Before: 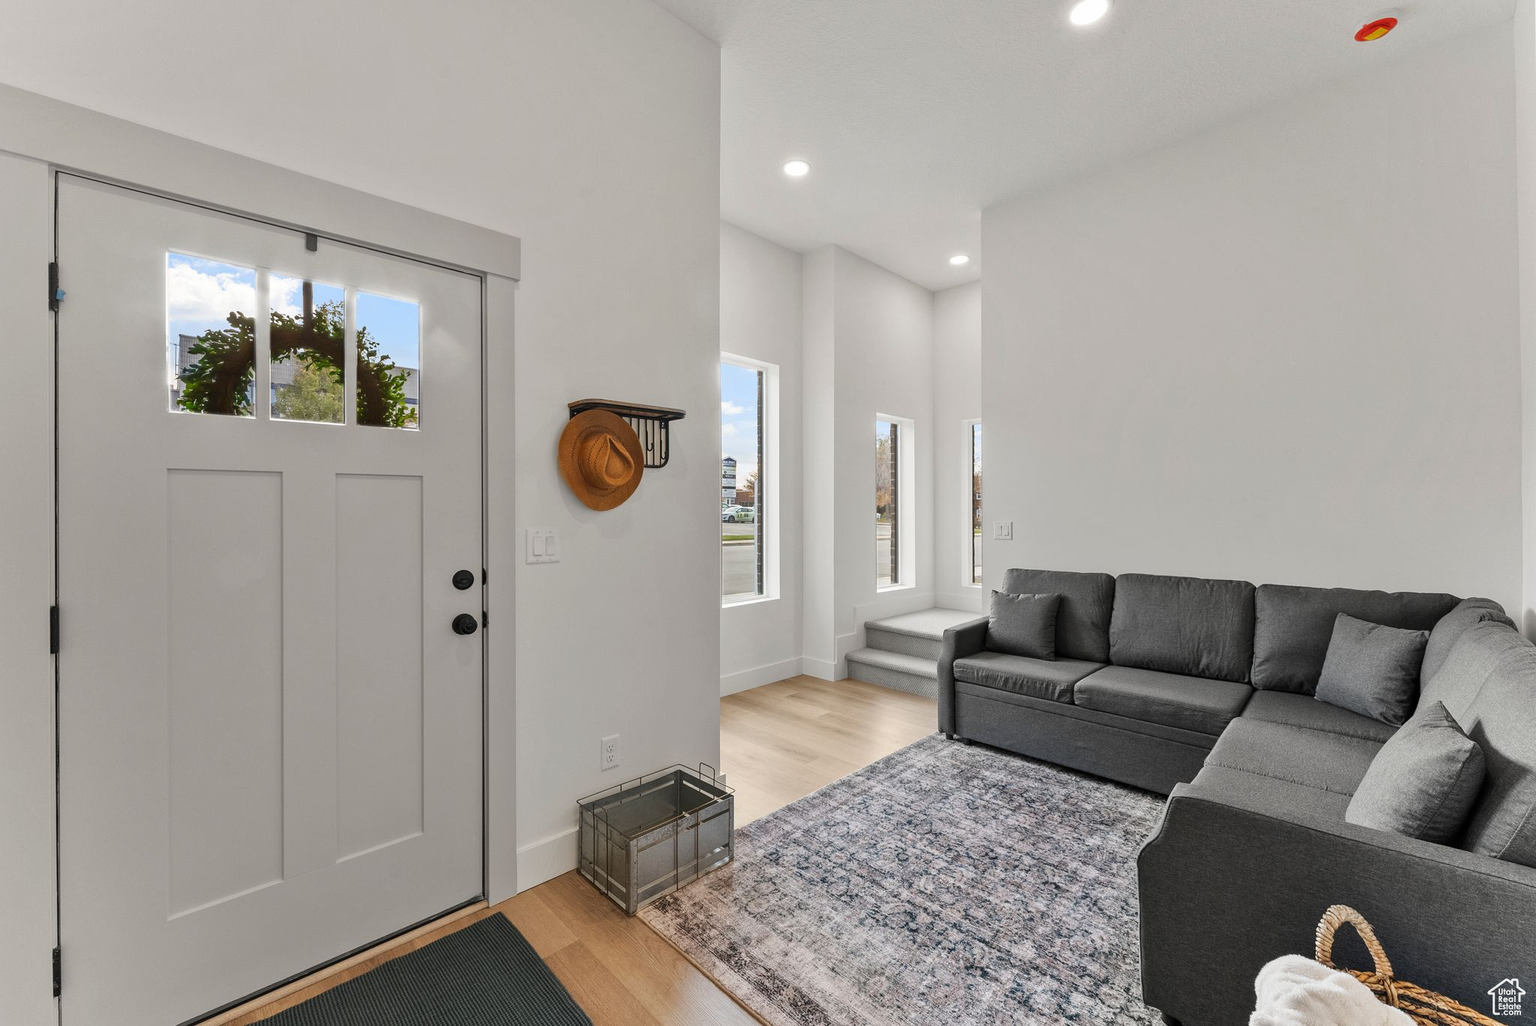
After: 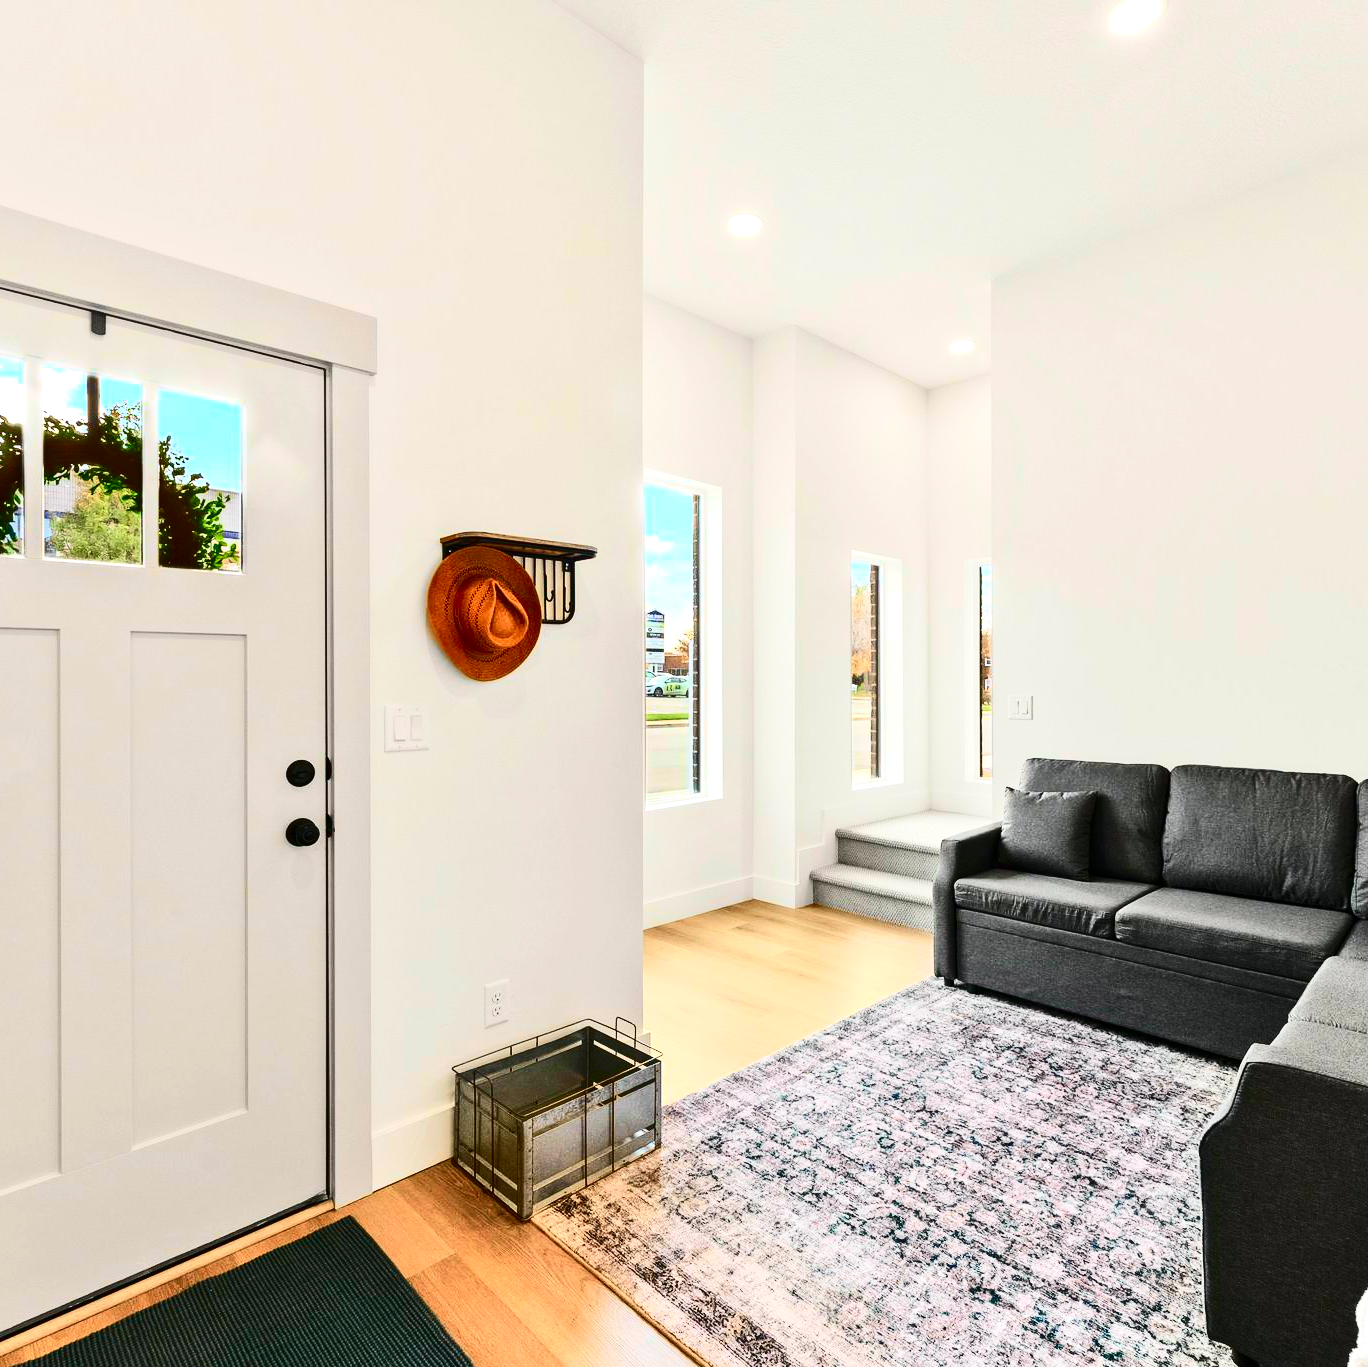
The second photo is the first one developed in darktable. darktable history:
tone curve: curves: ch0 [(0, 0.003) (0.044, 0.032) (0.12, 0.089) (0.197, 0.168) (0.281, 0.273) (0.468, 0.548) (0.588, 0.71) (0.701, 0.815) (0.86, 0.922) (1, 0.982)]; ch1 [(0, 0) (0.247, 0.215) (0.433, 0.382) (0.466, 0.426) (0.493, 0.481) (0.501, 0.5) (0.517, 0.524) (0.557, 0.582) (0.598, 0.651) (0.671, 0.735) (0.796, 0.85) (1, 1)]; ch2 [(0, 0) (0.249, 0.216) (0.357, 0.317) (0.448, 0.432) (0.478, 0.492) (0.498, 0.499) (0.517, 0.53) (0.537, 0.57) (0.569, 0.623) (0.61, 0.663) (0.706, 0.75) (0.808, 0.809) (0.991, 0.968)], color space Lab, independent channels, preserve colors none
exposure: exposure 0.607 EV, compensate highlight preservation false
contrast brightness saturation: contrast 0.192, brightness -0.112, saturation 0.206
crop and rotate: left 15.515%, right 17.688%
